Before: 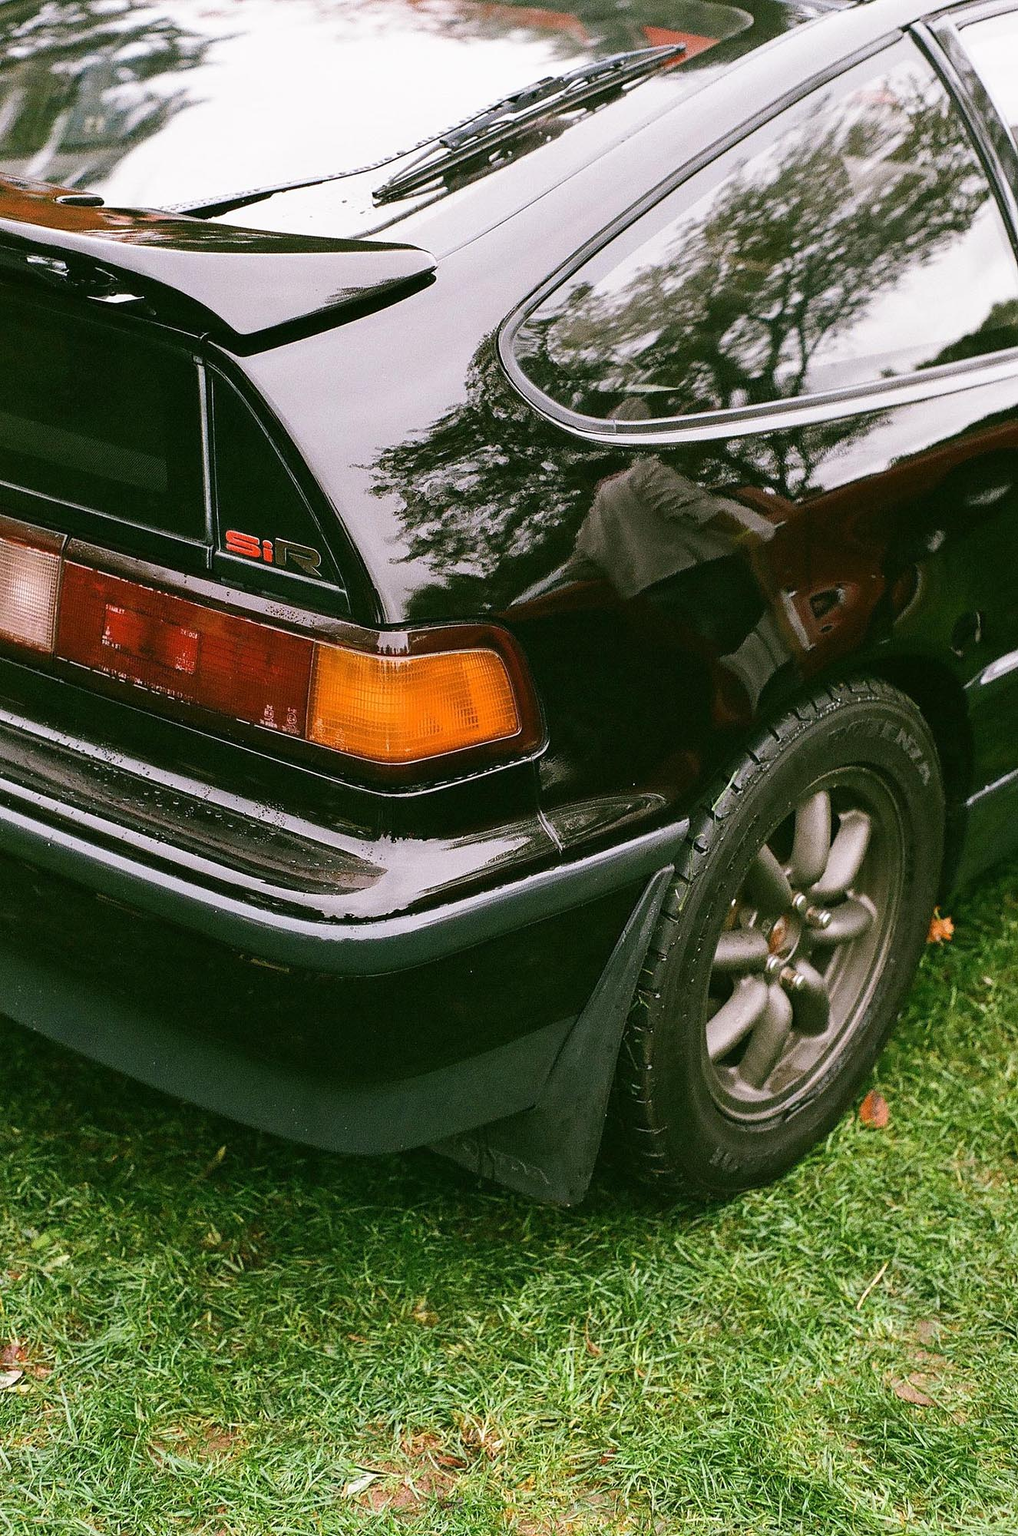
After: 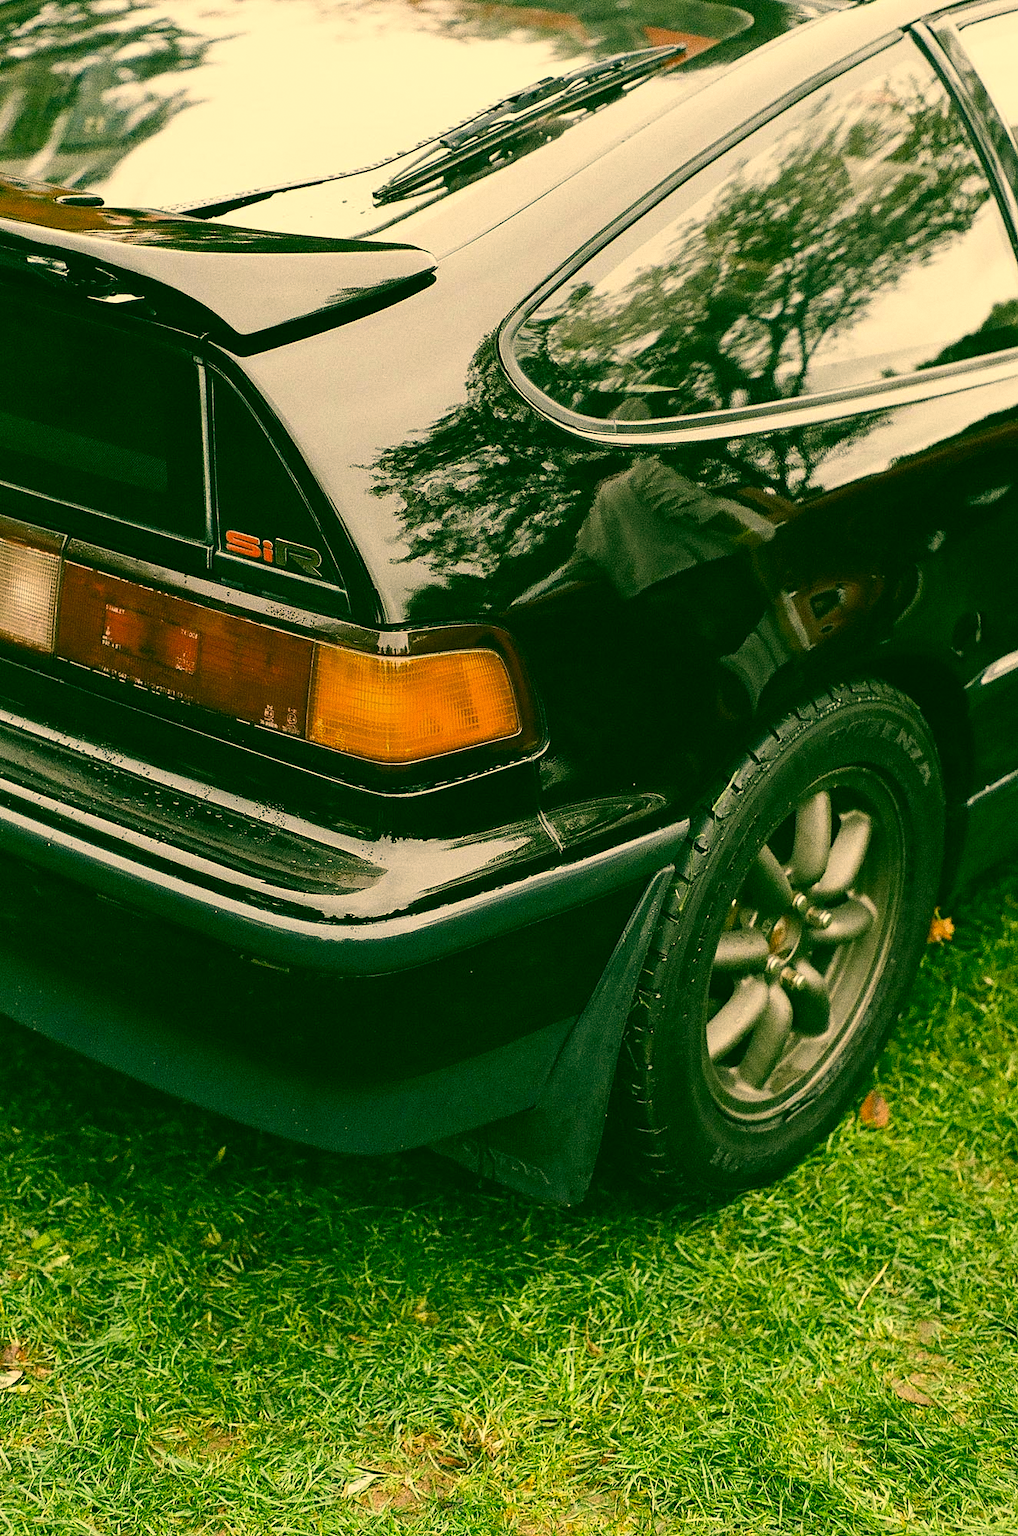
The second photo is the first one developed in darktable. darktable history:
grain: coarseness 0.09 ISO
color correction: highlights a* 5.62, highlights b* 33.57, shadows a* -25.86, shadows b* 4.02
